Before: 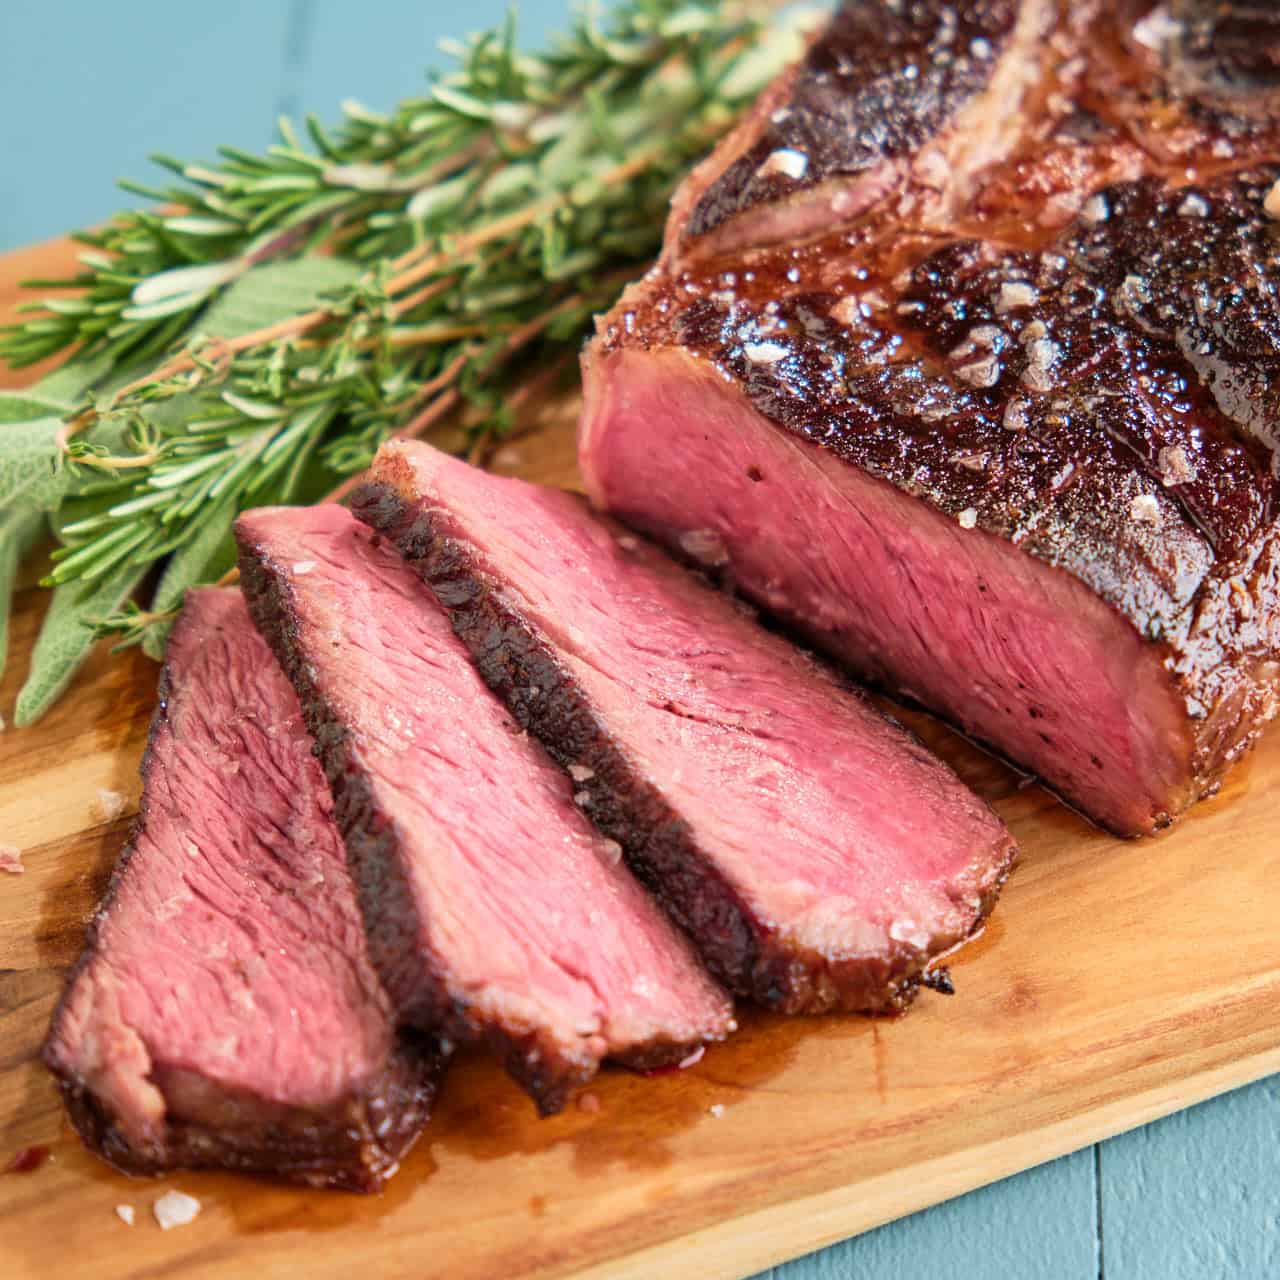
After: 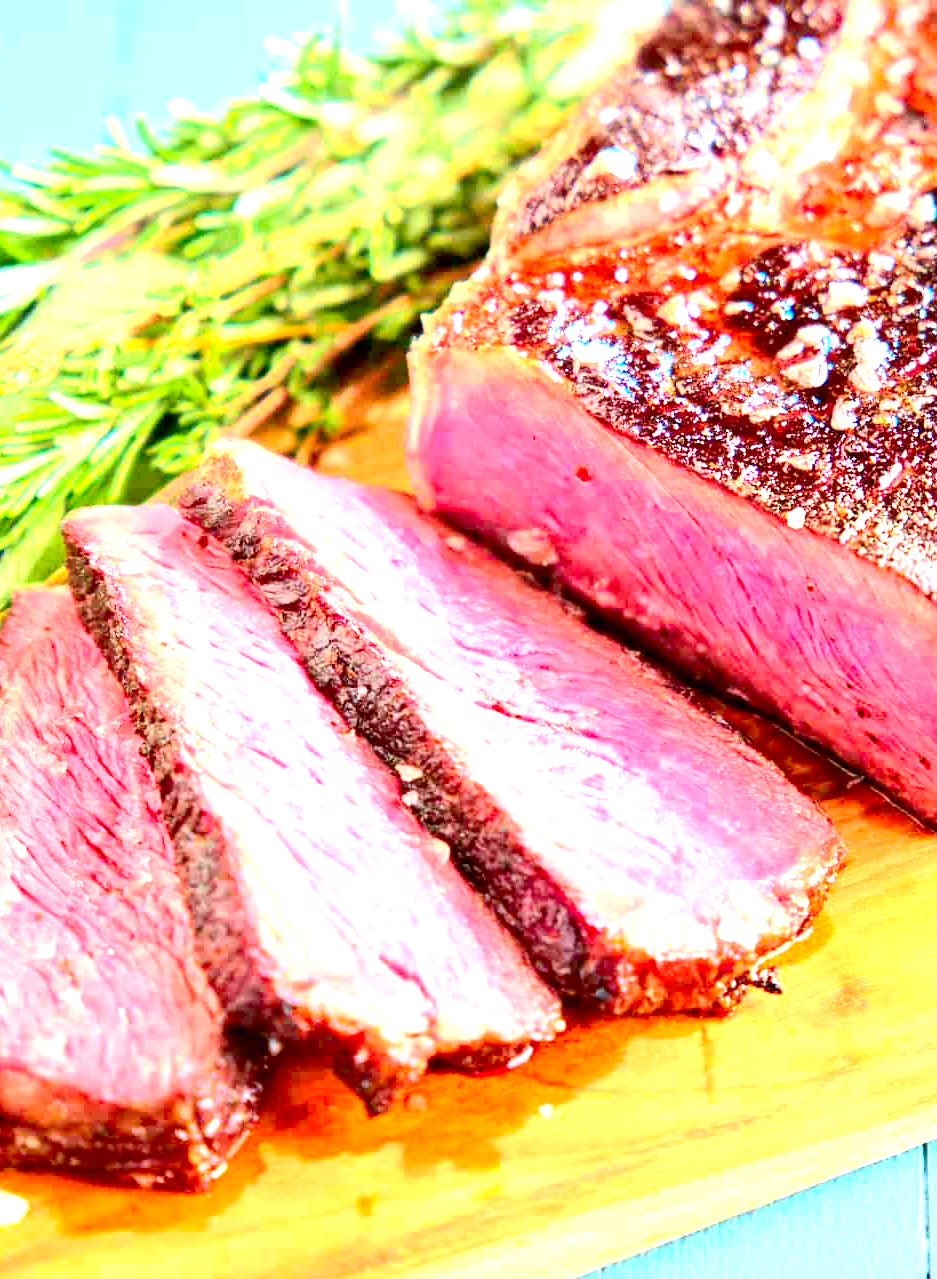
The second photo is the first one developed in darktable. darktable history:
contrast brightness saturation: contrast 0.23, brightness 0.1, saturation 0.29
crop: left 13.443%, right 13.31%
exposure: black level correction 0.005, exposure 2.084 EV, compensate highlight preservation false
